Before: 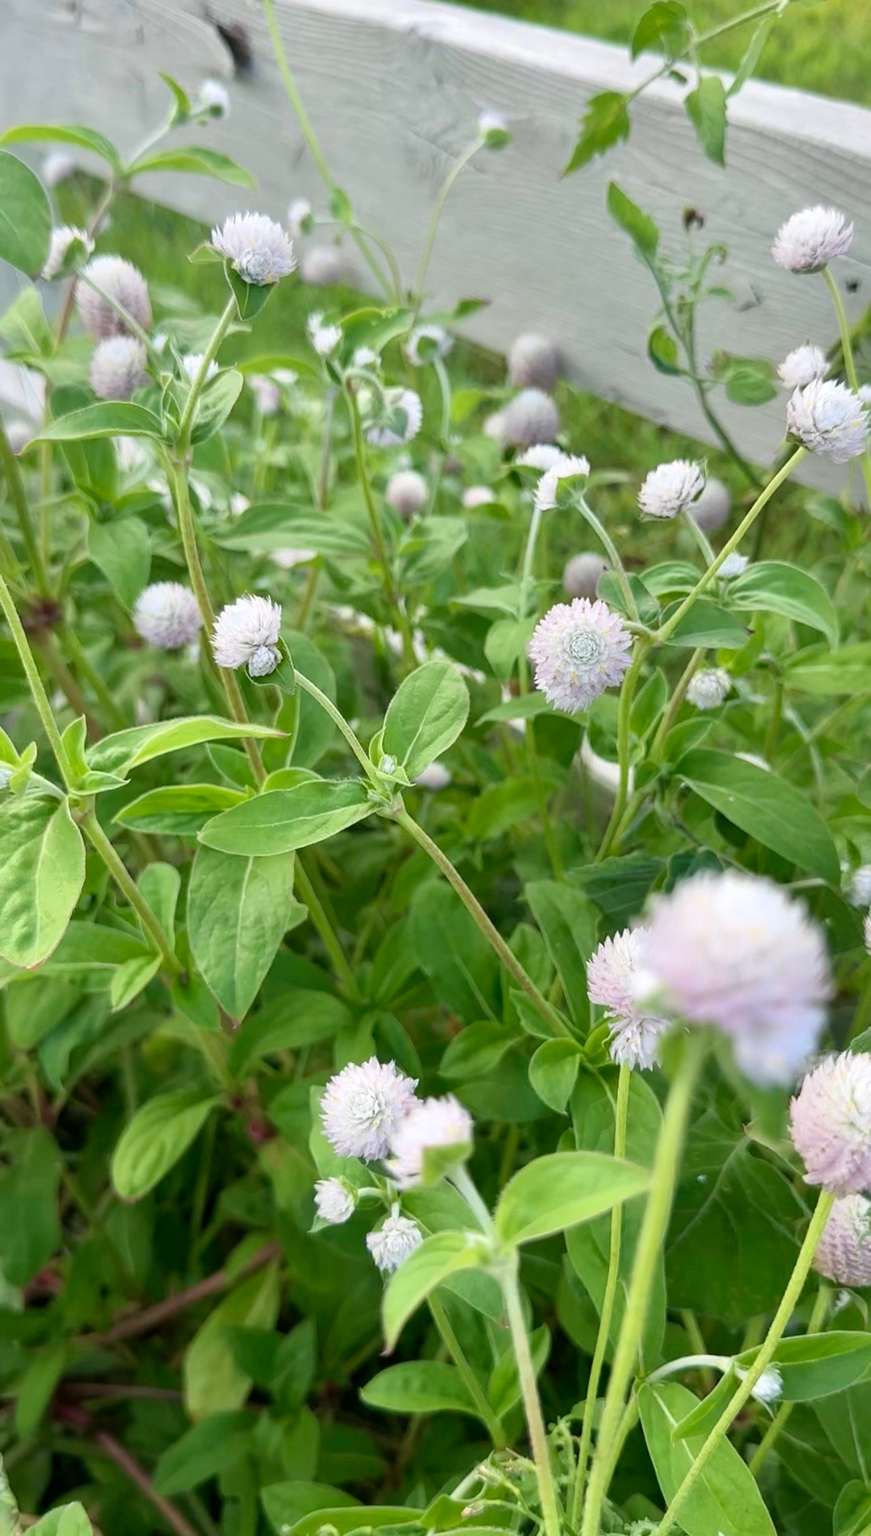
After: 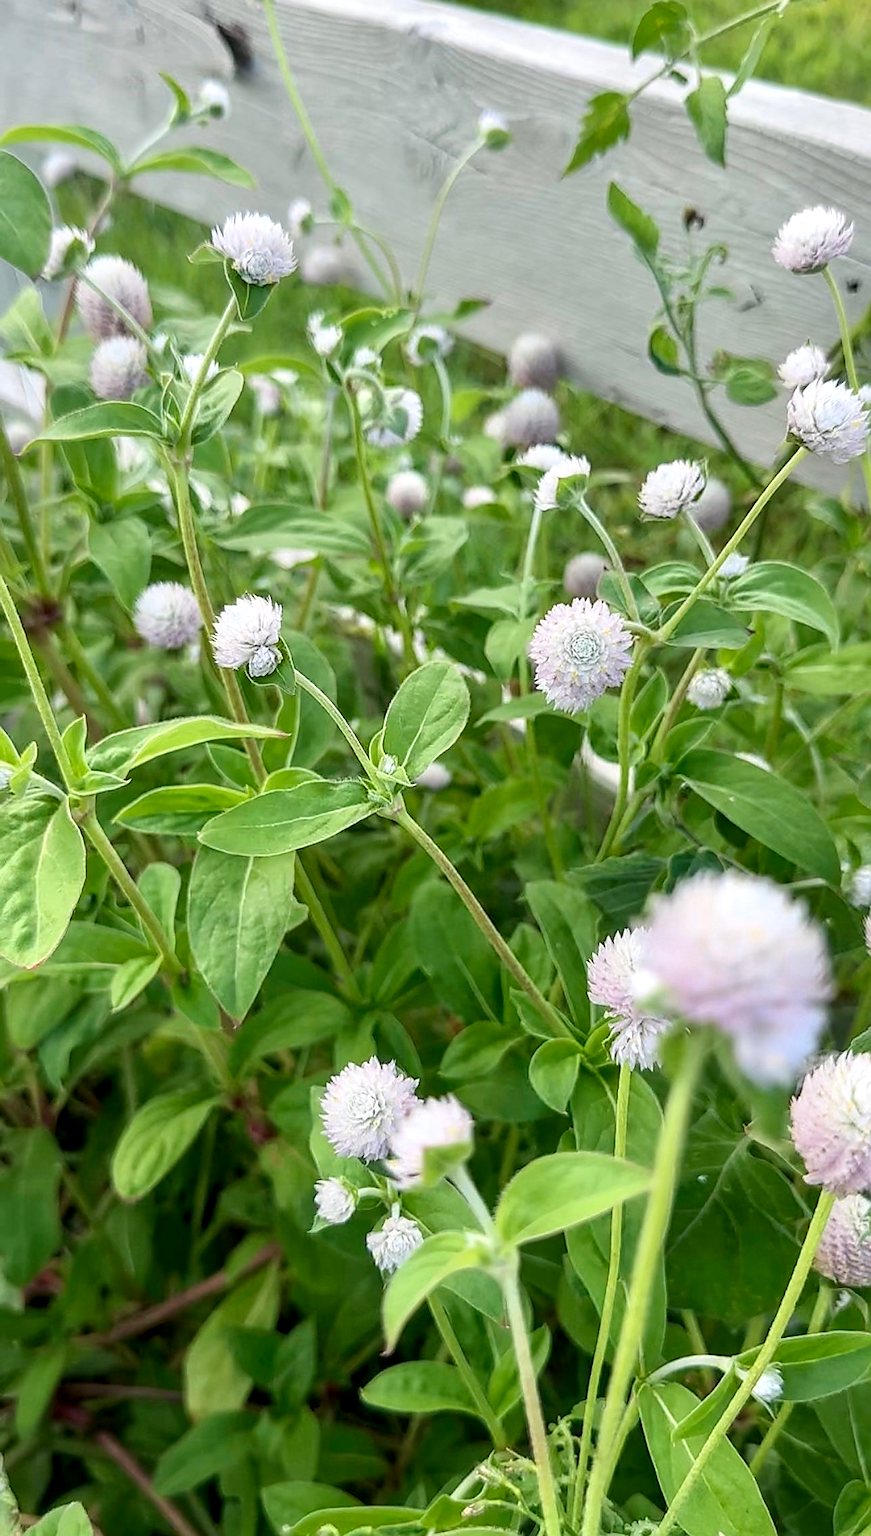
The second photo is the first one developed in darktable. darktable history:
local contrast: on, module defaults
contrast brightness saturation: contrast 0.08, saturation 0.02
sharpen: radius 1.4, amount 1.25, threshold 0.7
